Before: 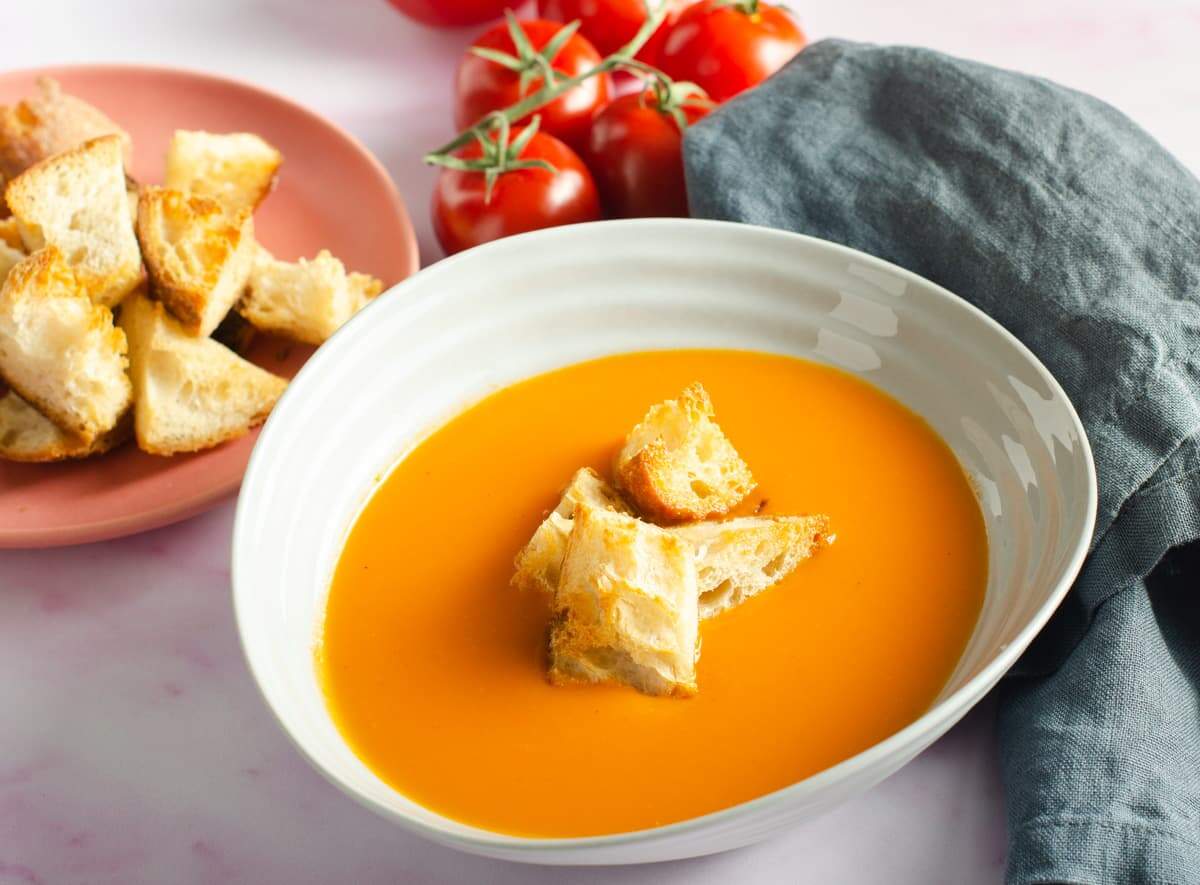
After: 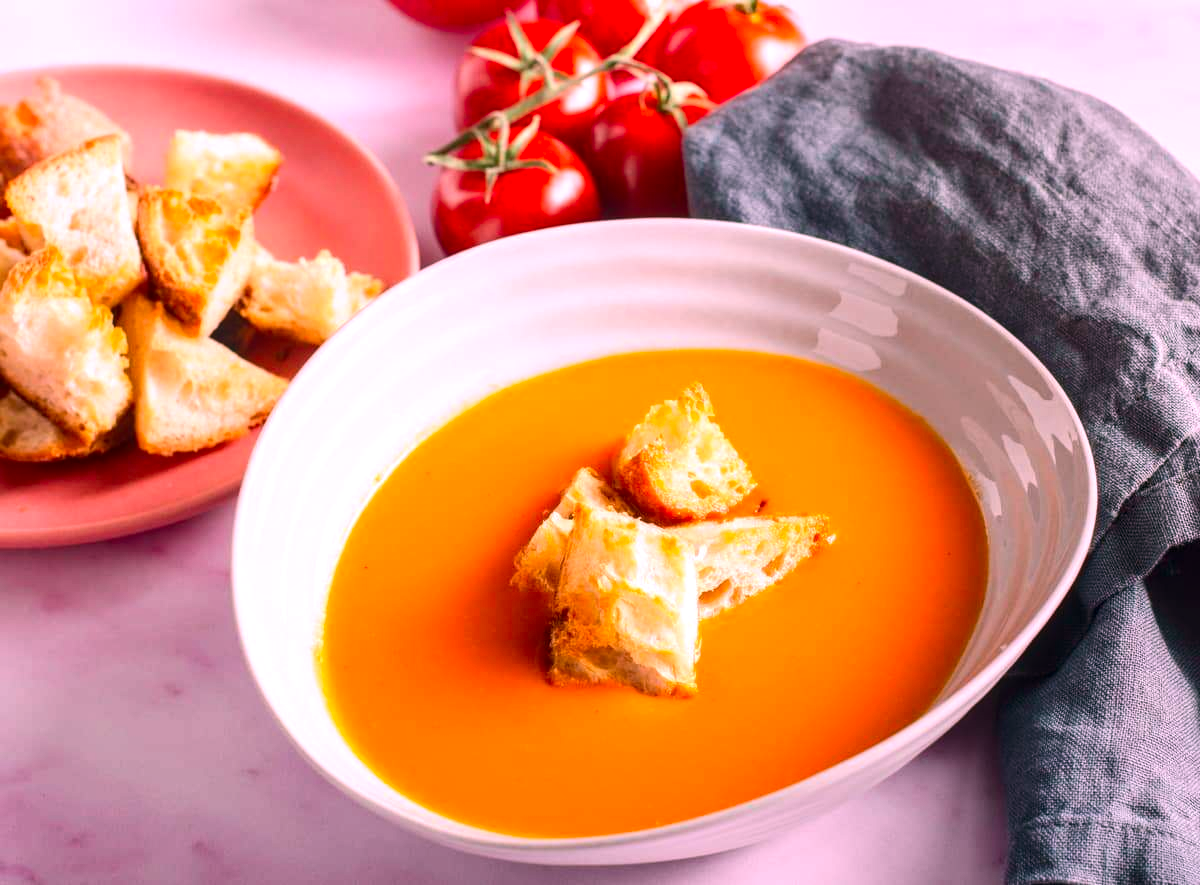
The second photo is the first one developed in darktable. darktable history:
contrast brightness saturation: contrast 0.04, saturation 0.16
tone curve: curves: ch0 [(0, 0) (0.227, 0.17) (0.766, 0.774) (1, 1)]; ch1 [(0, 0) (0.114, 0.127) (0.437, 0.452) (0.498, 0.498) (0.529, 0.541) (0.579, 0.589) (1, 1)]; ch2 [(0, 0) (0.233, 0.259) (0.493, 0.492) (0.587, 0.573) (1, 1)], color space Lab, independent channels, preserve colors none
local contrast: on, module defaults
white balance: red 1.188, blue 1.11
